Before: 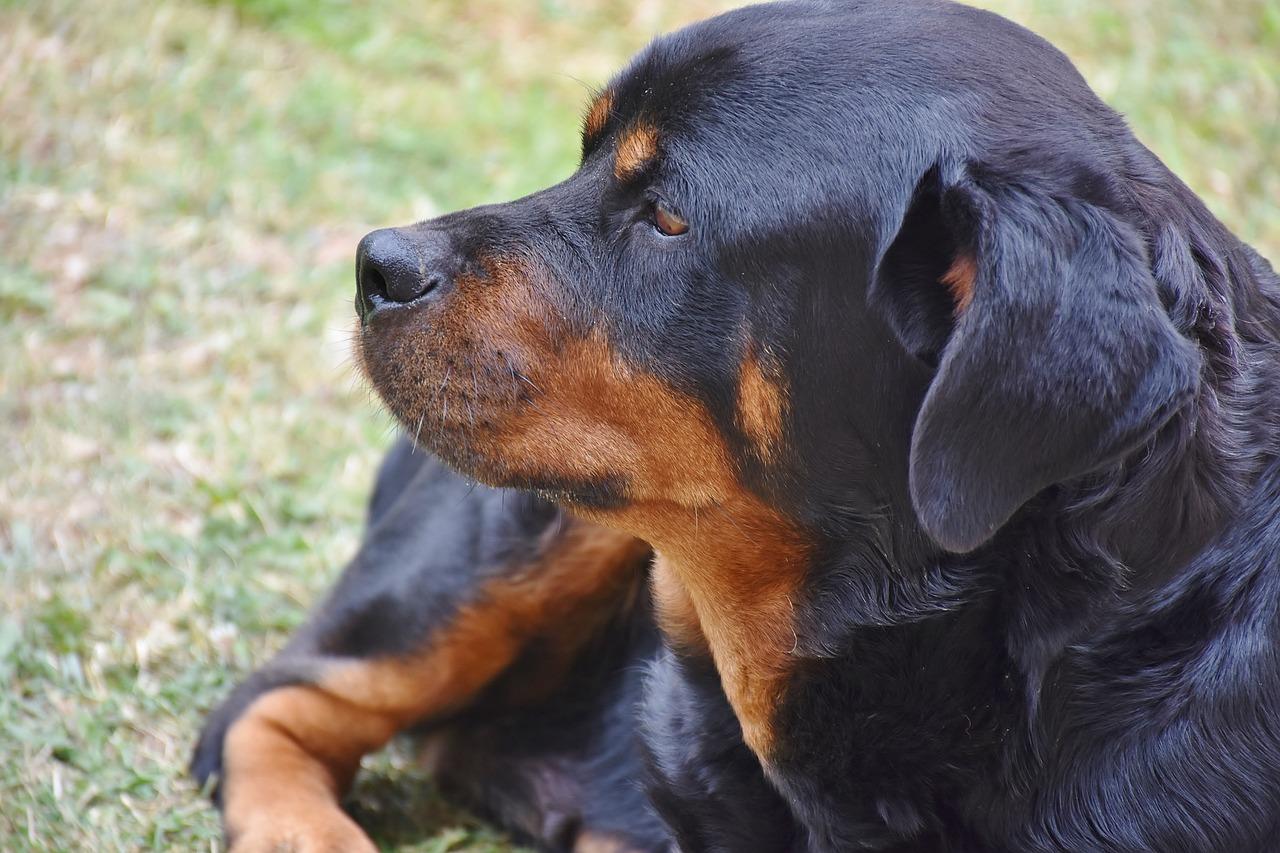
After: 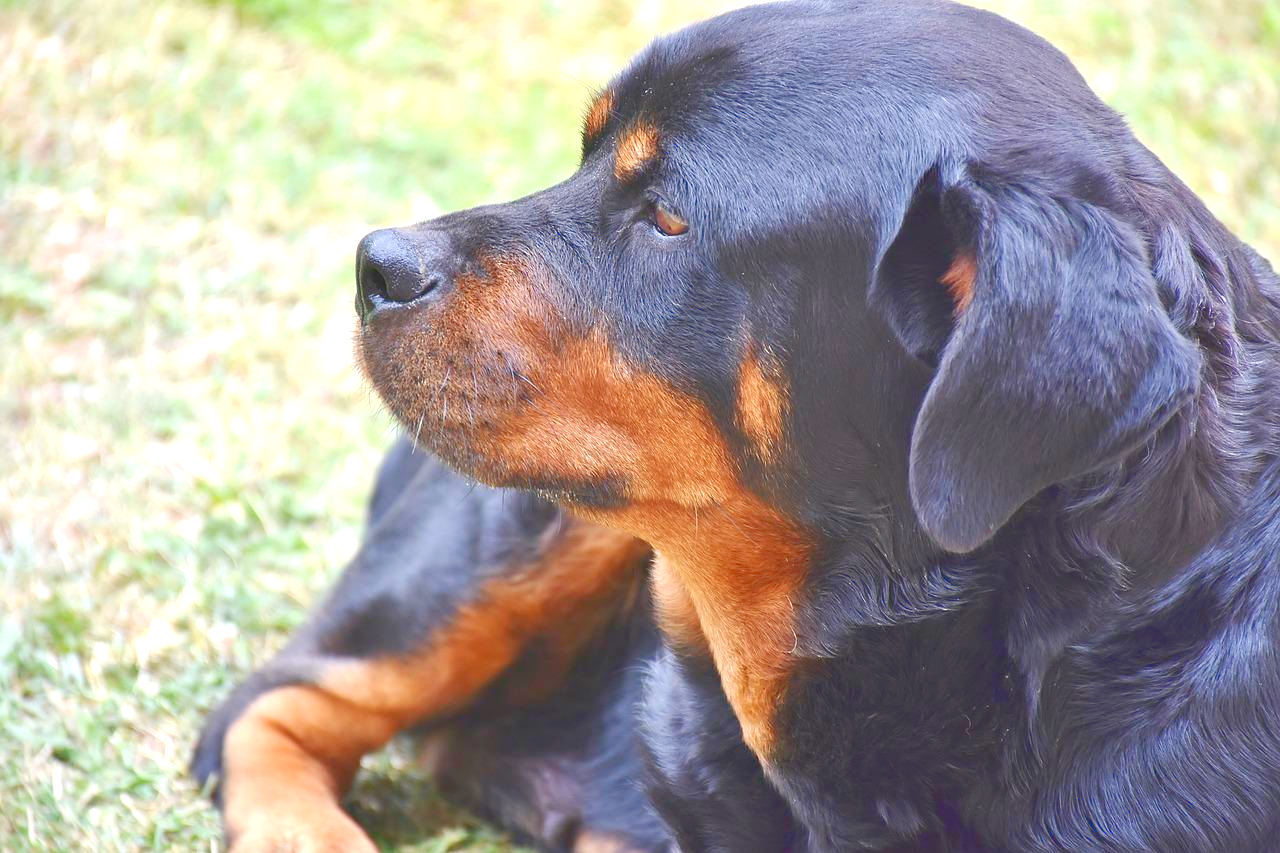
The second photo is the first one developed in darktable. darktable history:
tone curve: curves: ch0 [(0, 0.137) (1, 1)], color space Lab, linked channels, preserve colors none
exposure: black level correction 0, exposure 0.68 EV, compensate exposure bias true, compensate highlight preservation false
